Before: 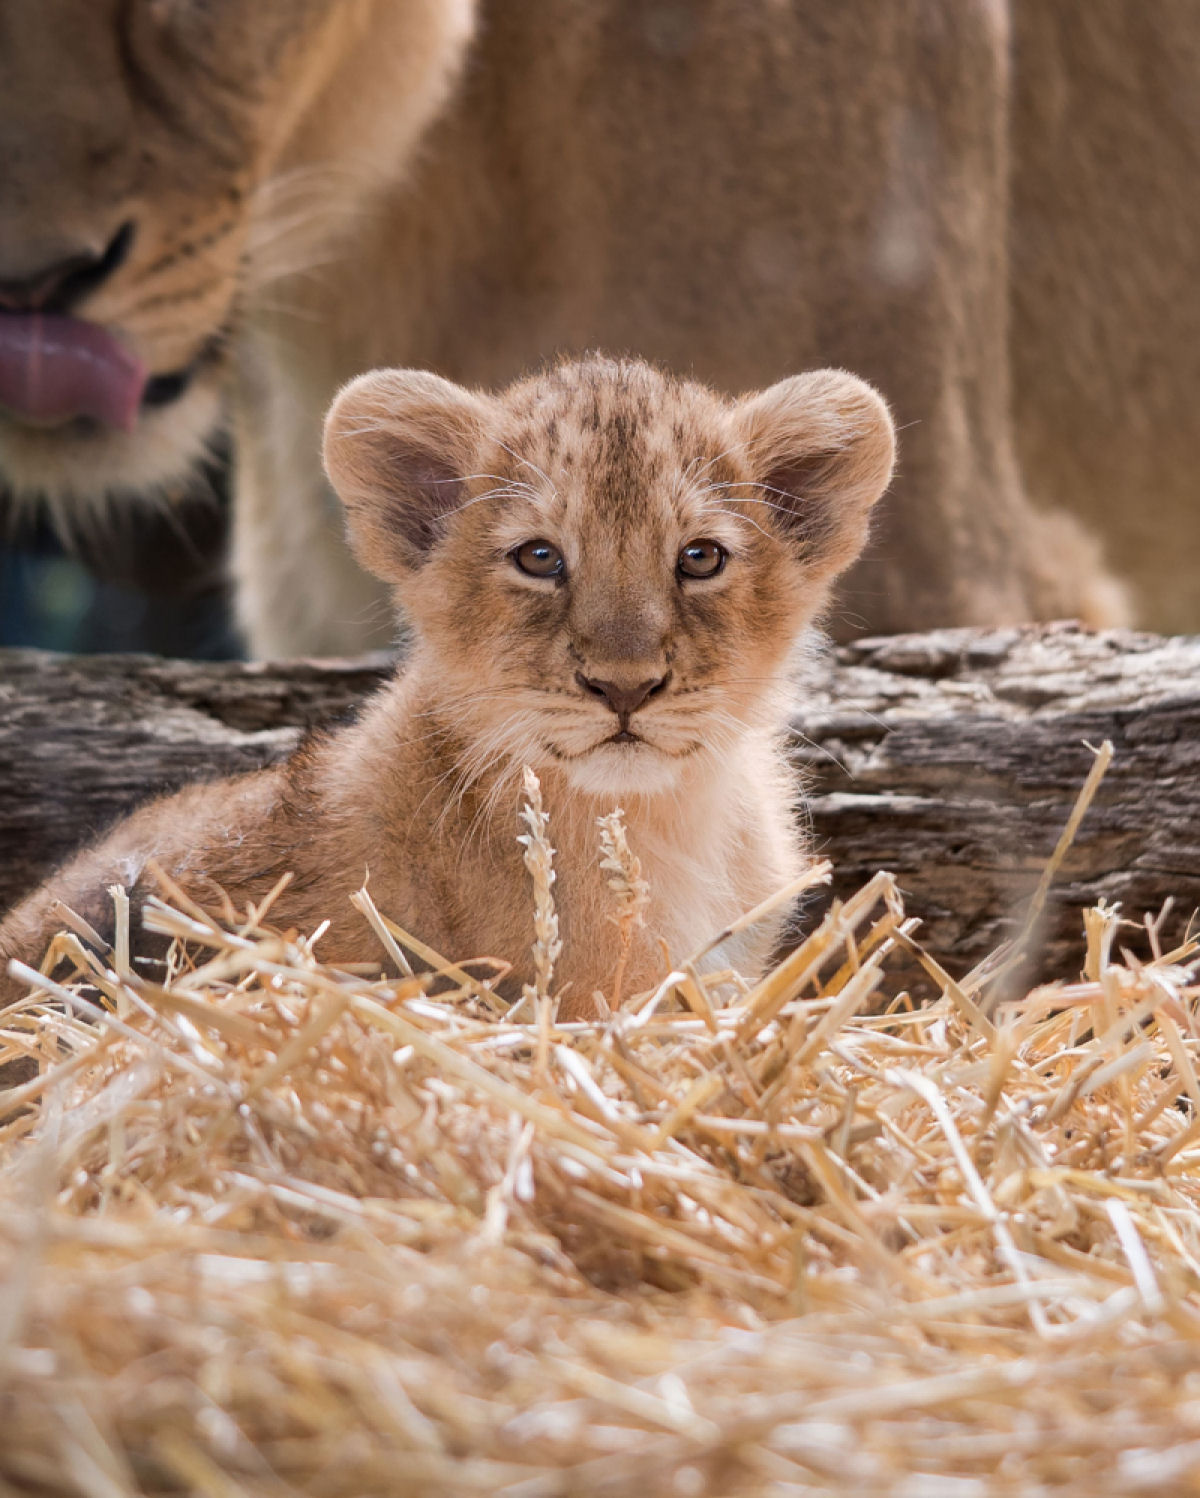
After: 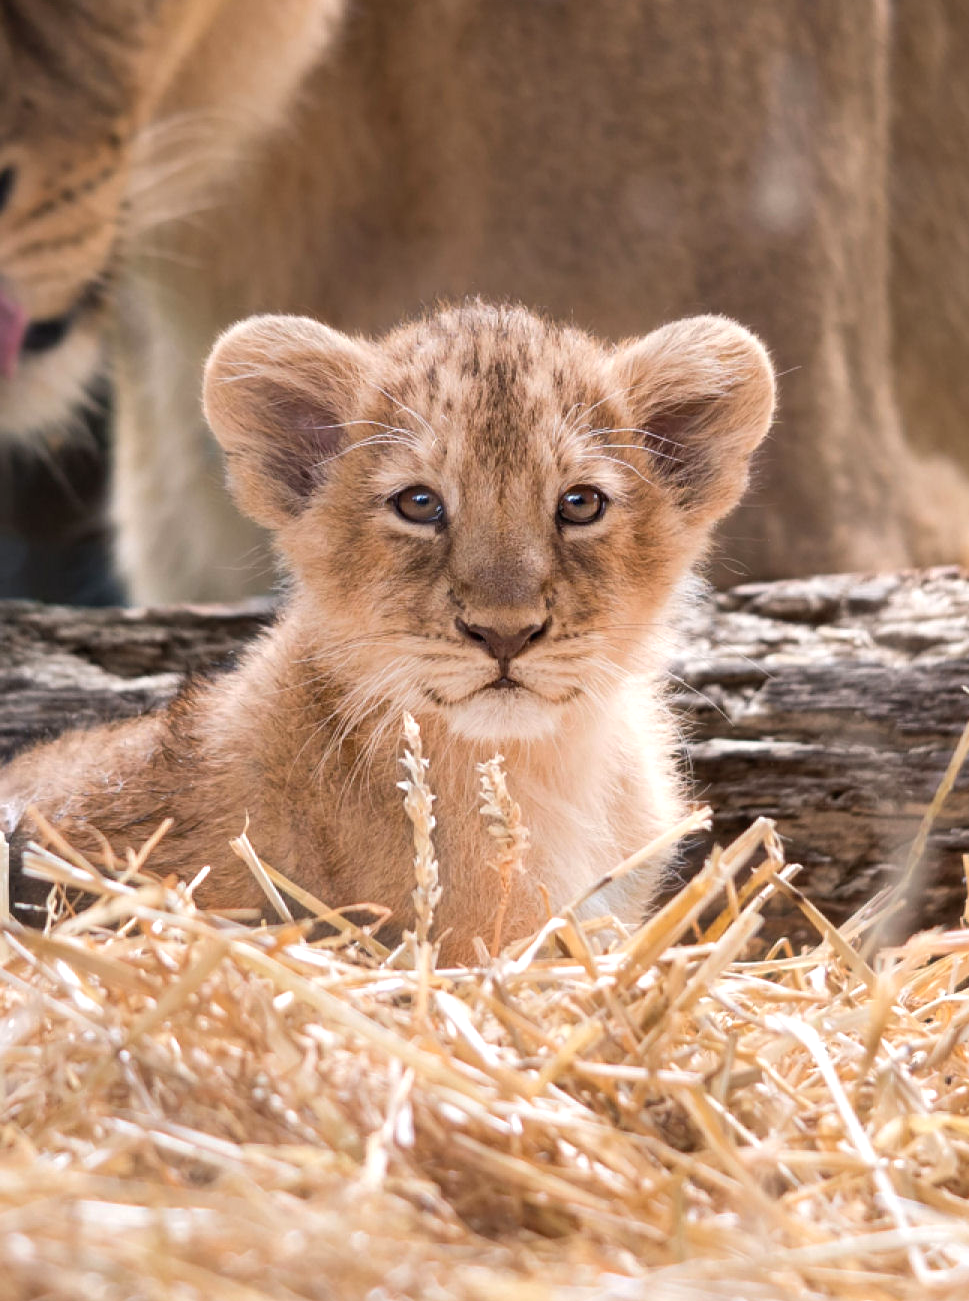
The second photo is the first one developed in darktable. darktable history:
color zones: curves: ch0 [(0, 0.5) (0.143, 0.5) (0.286, 0.5) (0.429, 0.5) (0.571, 0.5) (0.714, 0.476) (0.857, 0.5) (1, 0.5)]; ch2 [(0, 0.5) (0.143, 0.5) (0.286, 0.5) (0.429, 0.5) (0.571, 0.5) (0.714, 0.487) (0.857, 0.5) (1, 0.5)]
exposure: black level correction 0, exposure 0.392 EV, compensate exposure bias true, compensate highlight preservation false
color correction: highlights b* 0.062
crop: left 10.012%, top 3.635%, right 9.201%, bottom 9.45%
